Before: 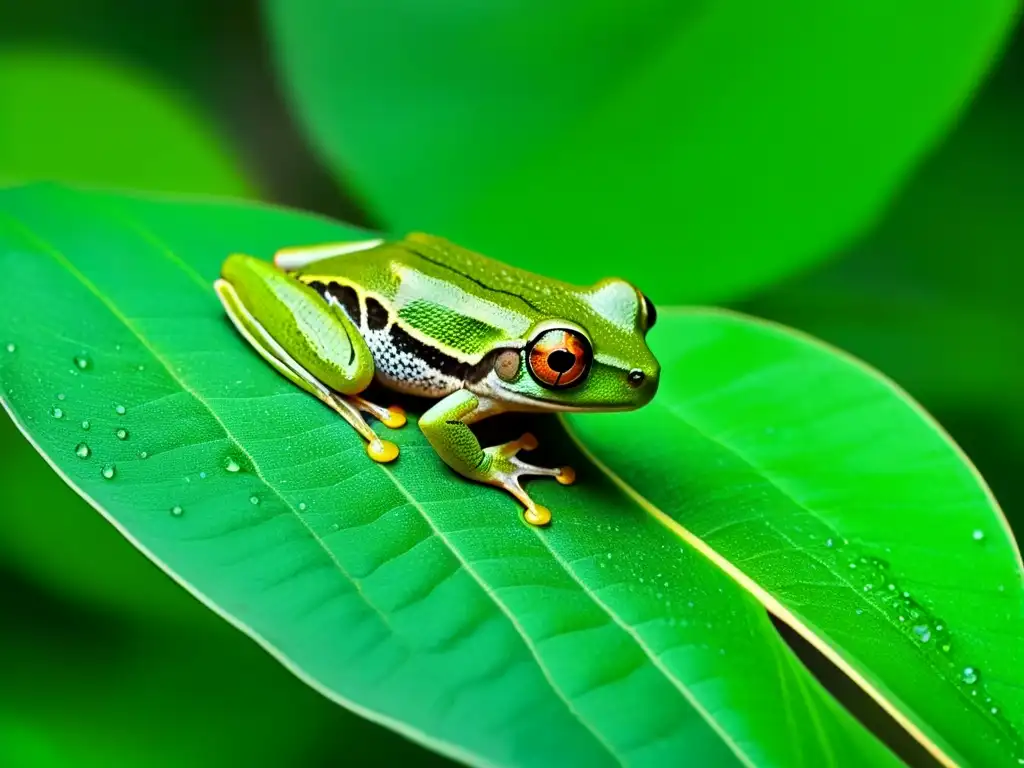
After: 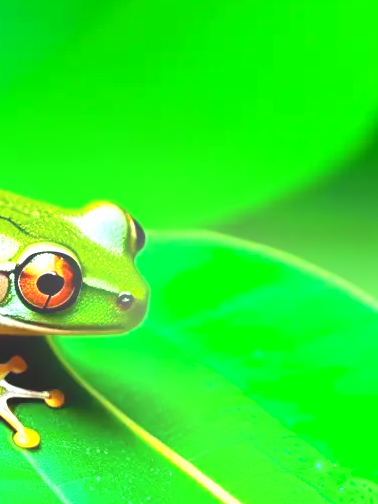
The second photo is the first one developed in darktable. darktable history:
crop and rotate: left 49.936%, top 10.094%, right 13.136%, bottom 24.256%
exposure: black level correction 0.001, exposure 1.116 EV, compensate highlight preservation false
bloom: size 13.65%, threshold 98.39%, strength 4.82%
